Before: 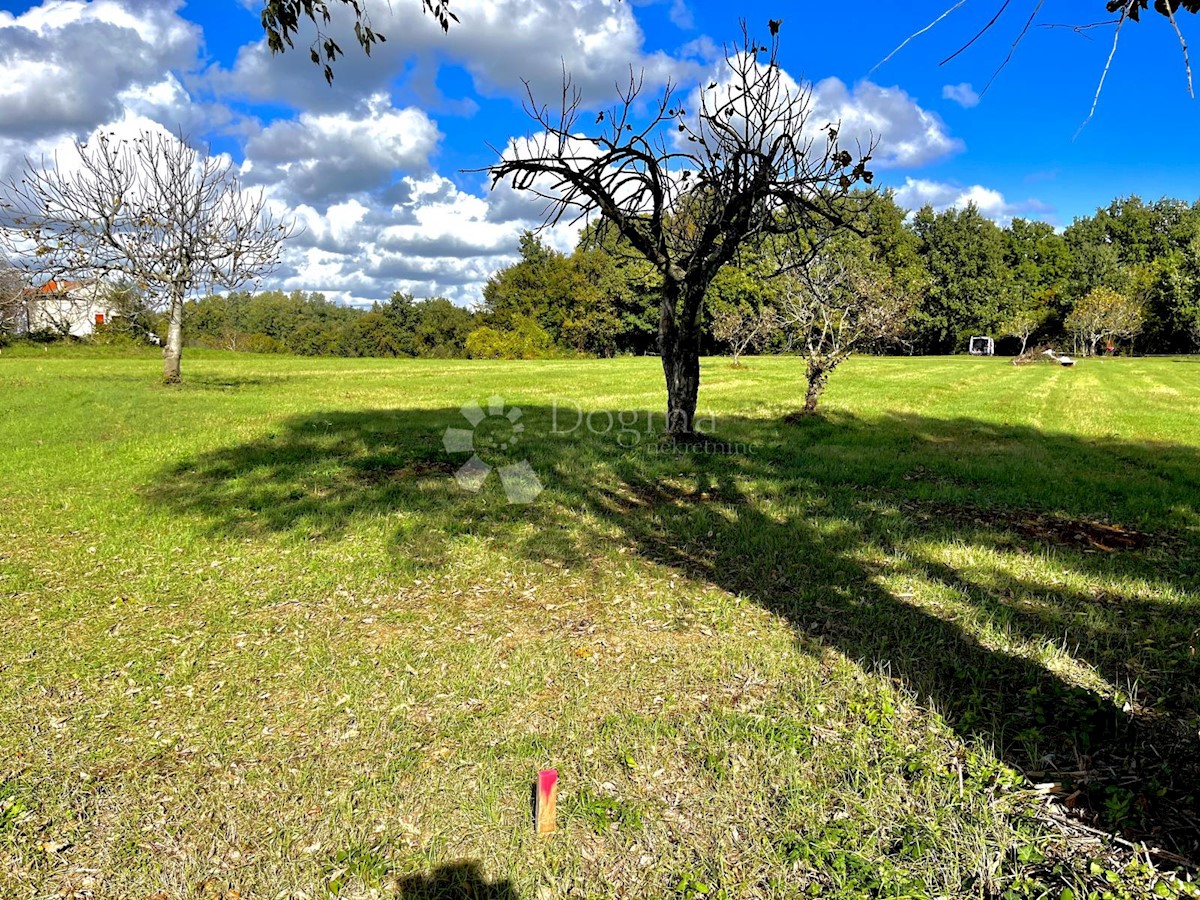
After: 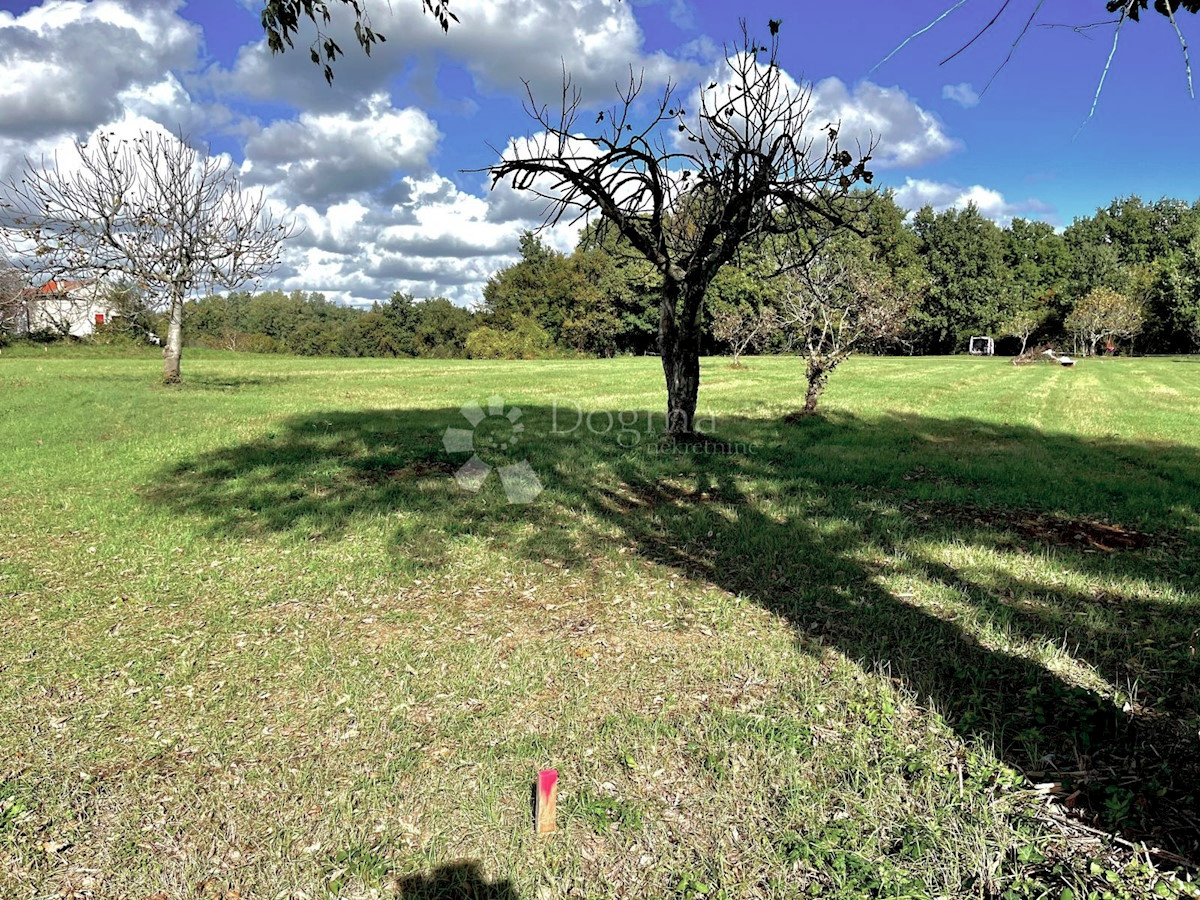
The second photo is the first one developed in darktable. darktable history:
color contrast: blue-yellow contrast 0.7
contrast brightness saturation: saturation -0.05
